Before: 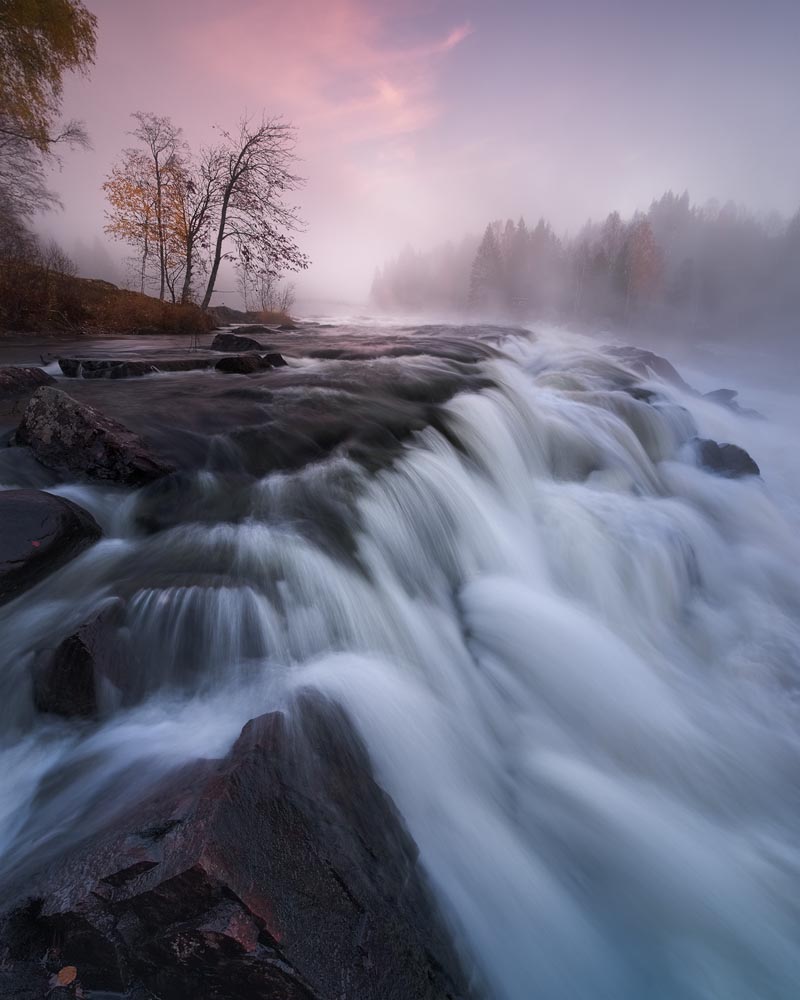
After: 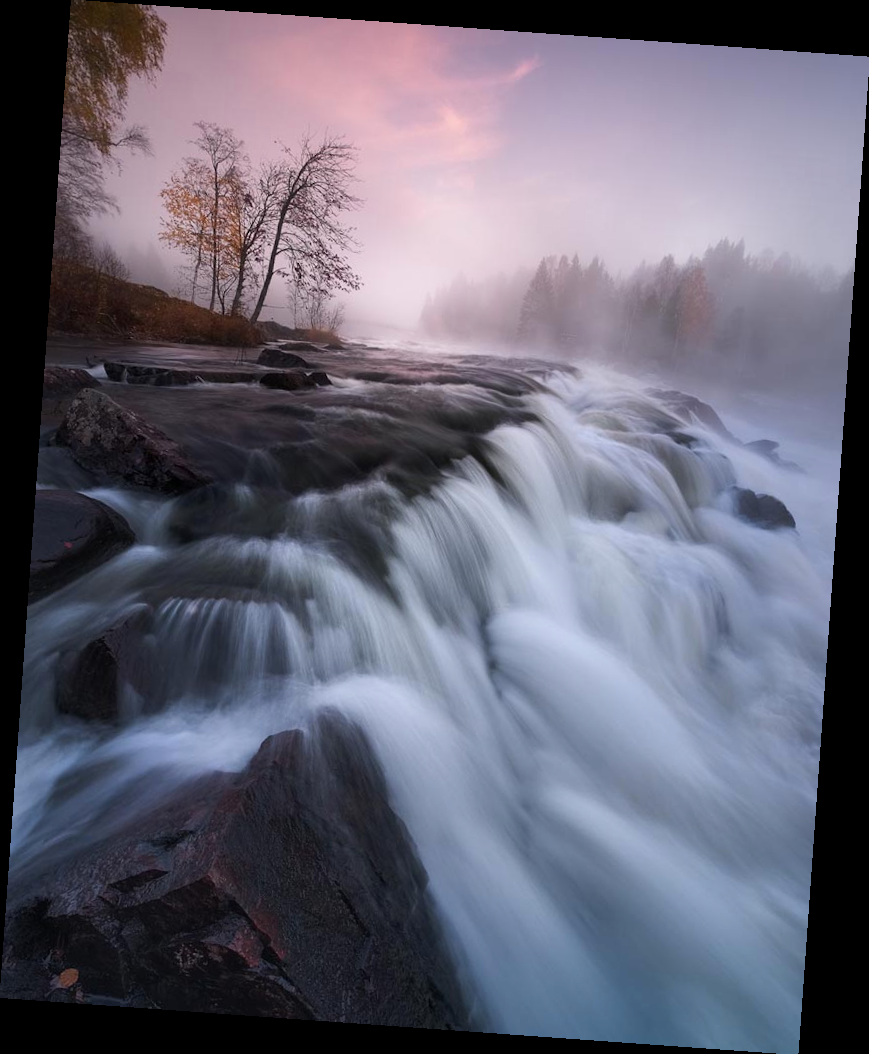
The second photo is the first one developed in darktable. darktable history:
rotate and perspective: rotation 4.1°, automatic cropping off
contrast brightness saturation: contrast 0.1, brightness 0.02, saturation 0.02
